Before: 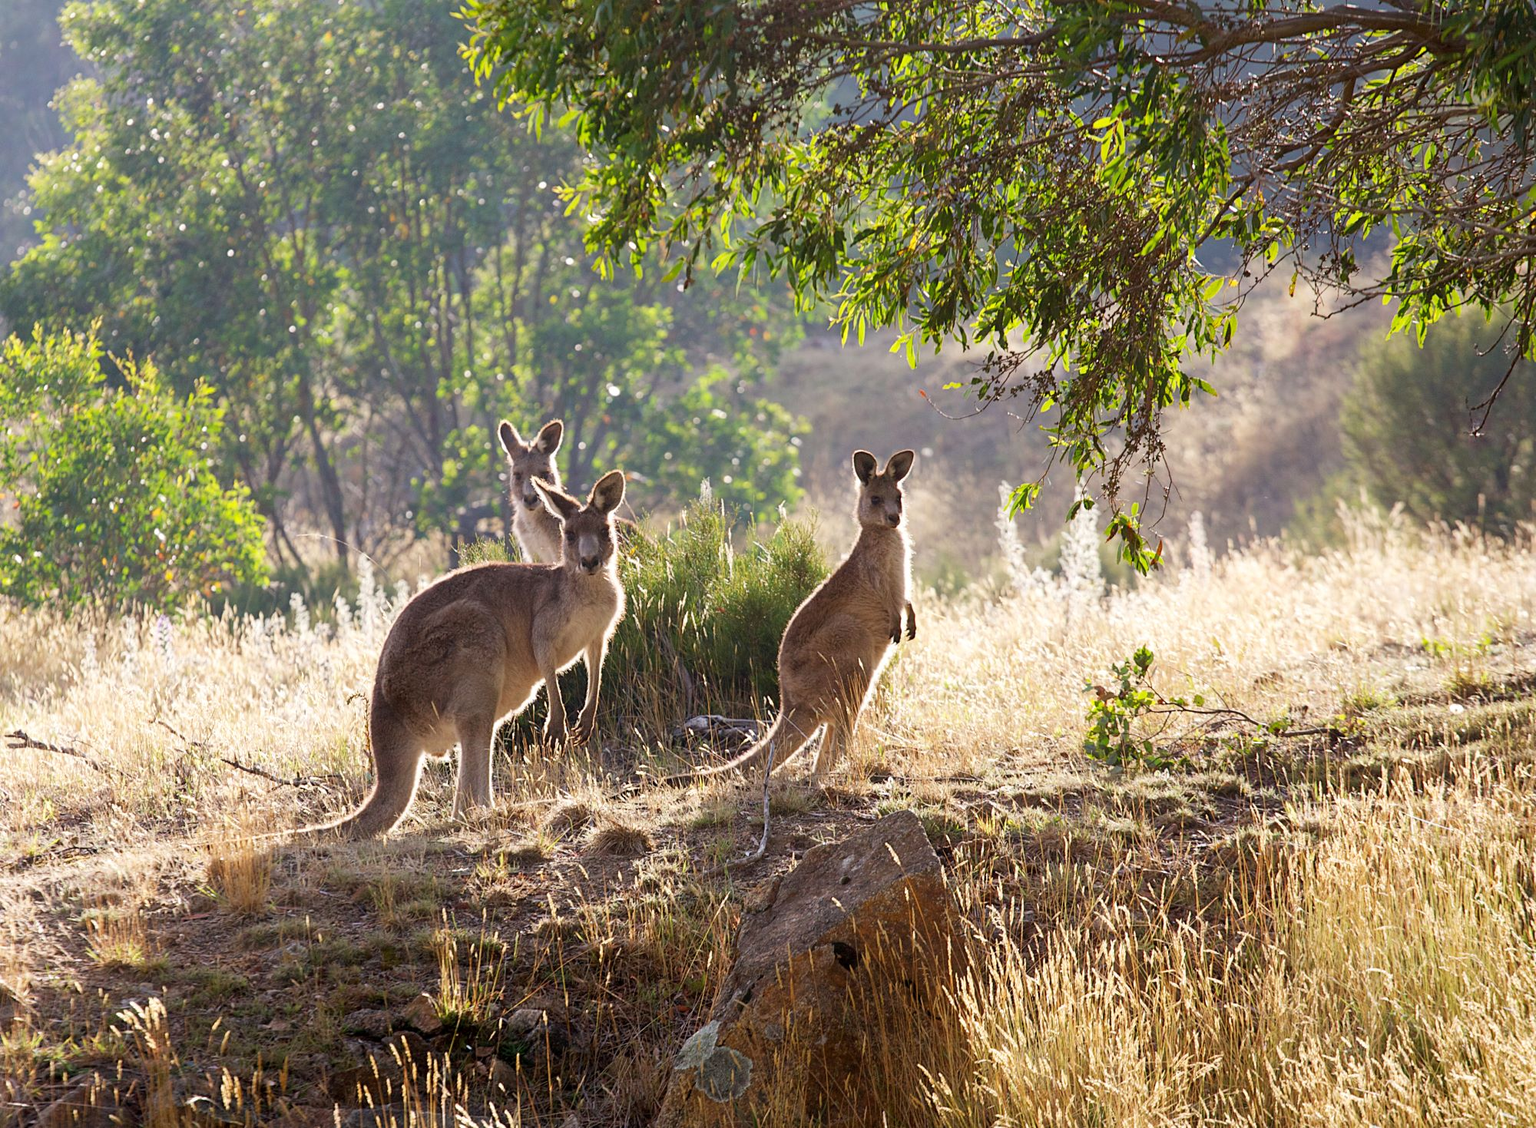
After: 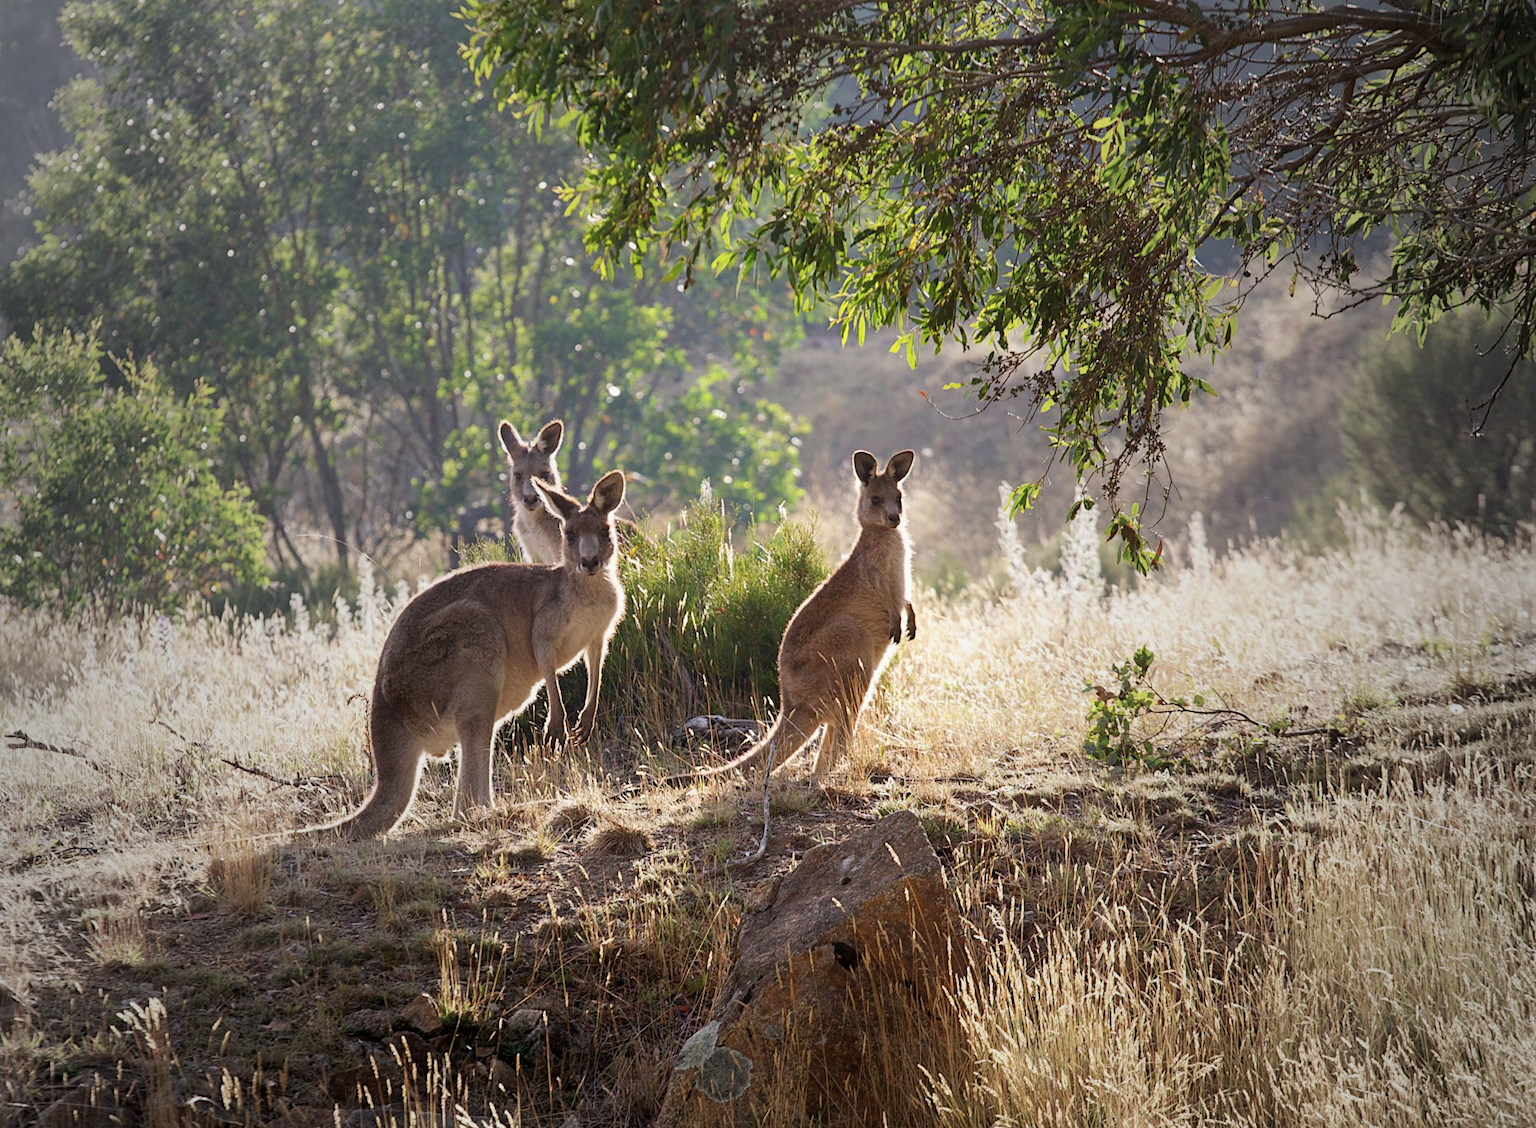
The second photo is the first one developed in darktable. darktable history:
vignetting: fall-off start 18.88%, fall-off radius 137.27%, width/height ratio 0.619, shape 0.597
